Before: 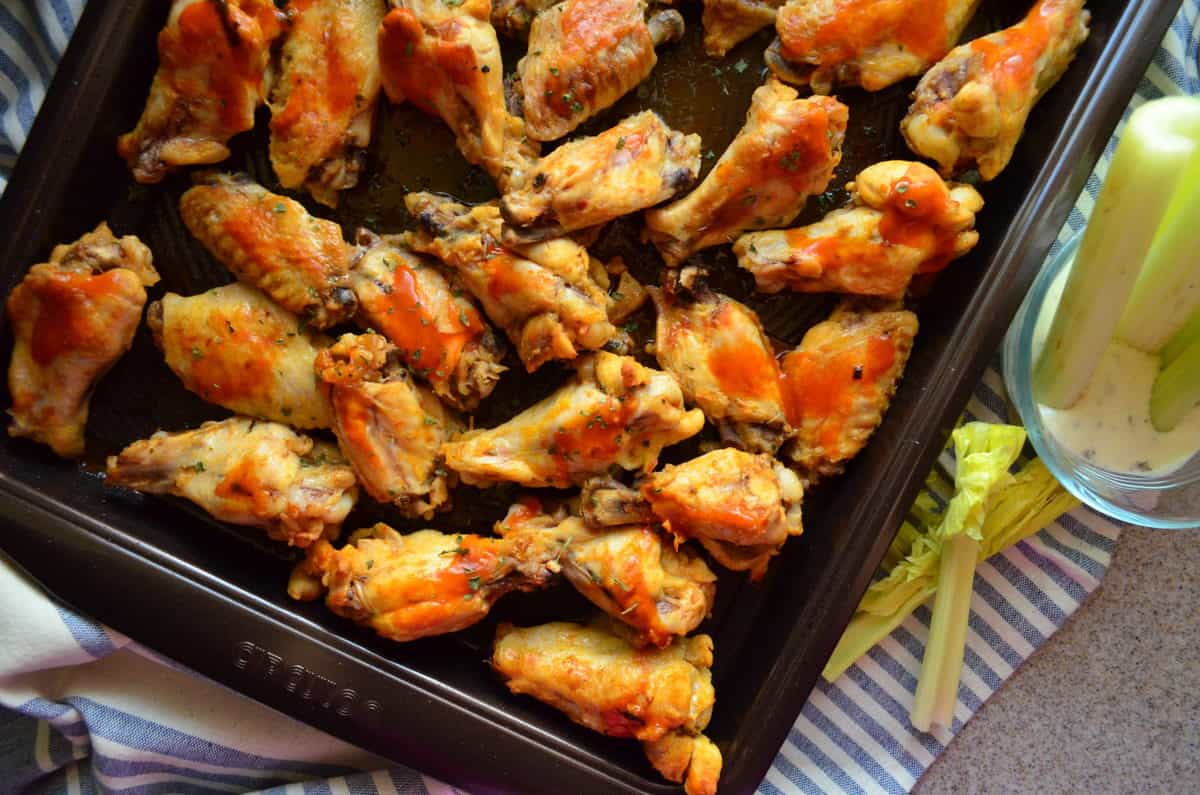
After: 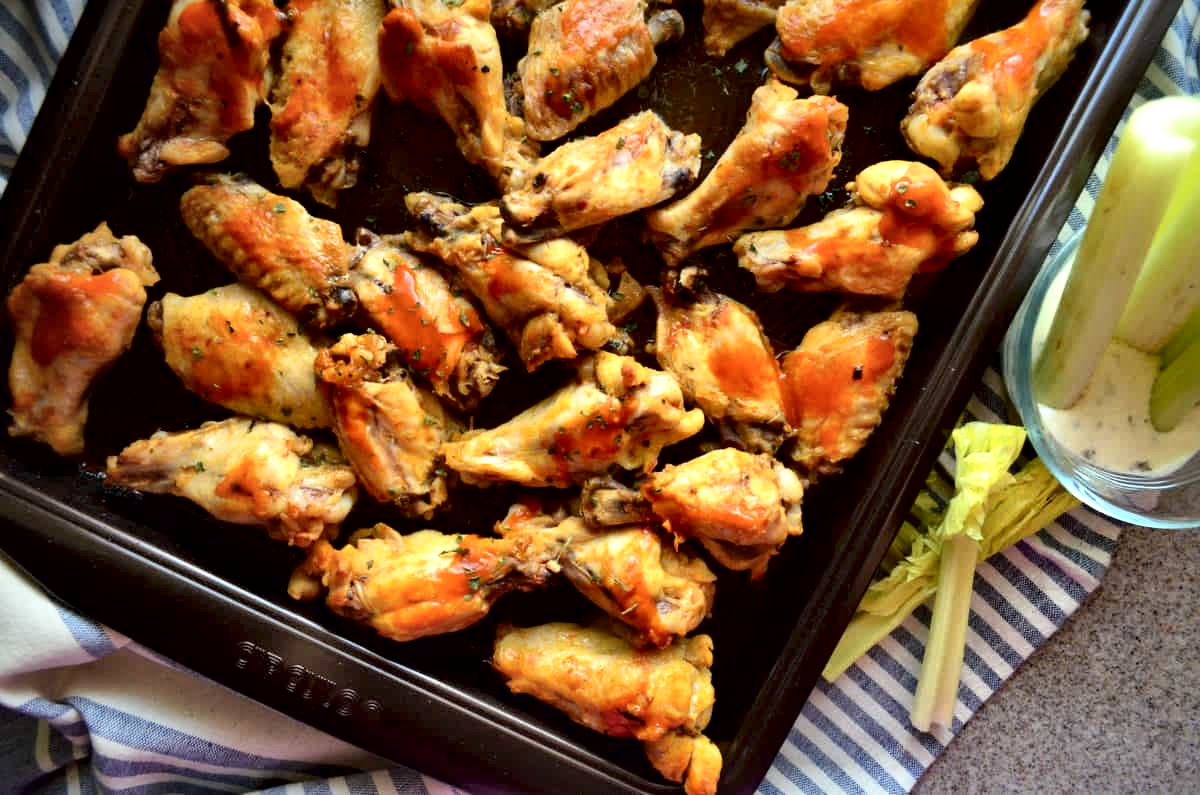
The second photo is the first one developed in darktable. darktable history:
contrast brightness saturation: contrast 0.055
local contrast: mode bilateral grid, contrast 43, coarseness 70, detail 212%, midtone range 0.2
